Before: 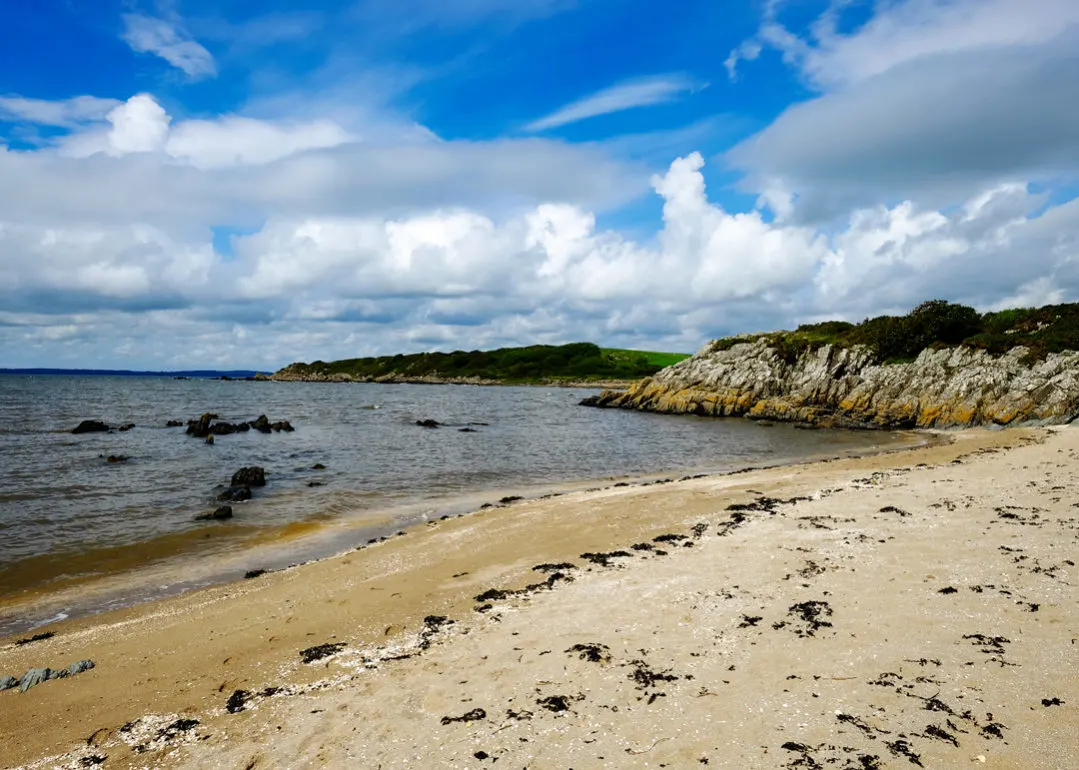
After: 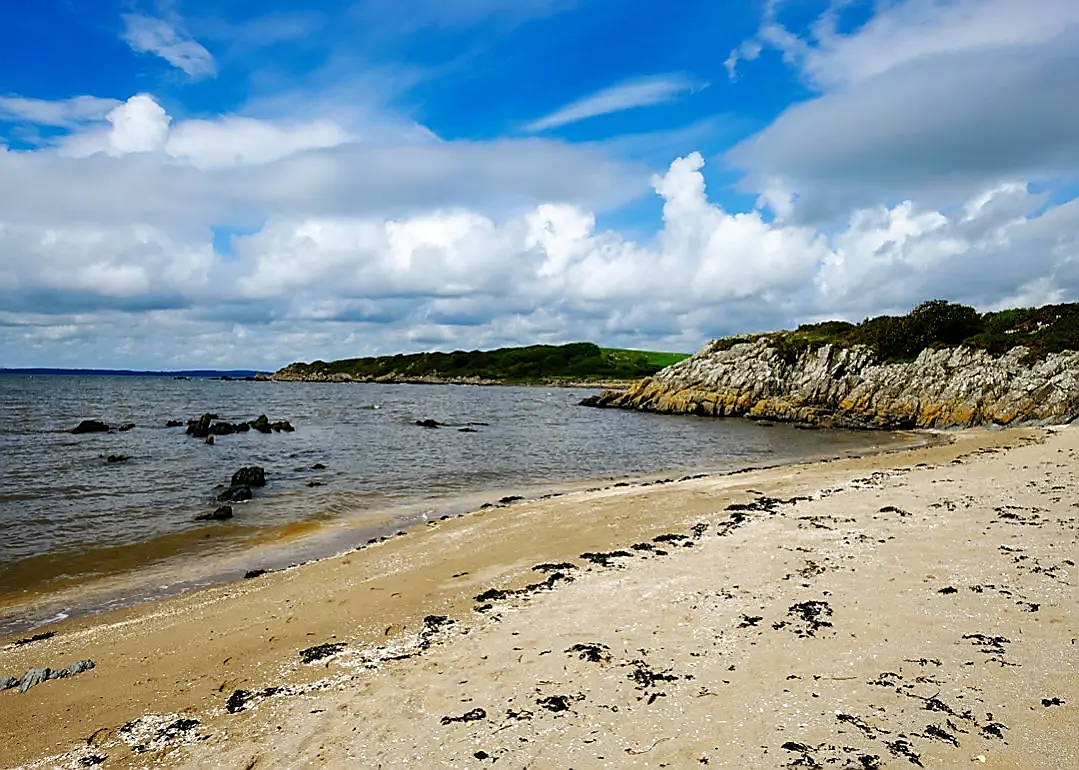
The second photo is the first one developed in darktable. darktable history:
sharpen: radius 1.406, amount 1.245, threshold 0.799
